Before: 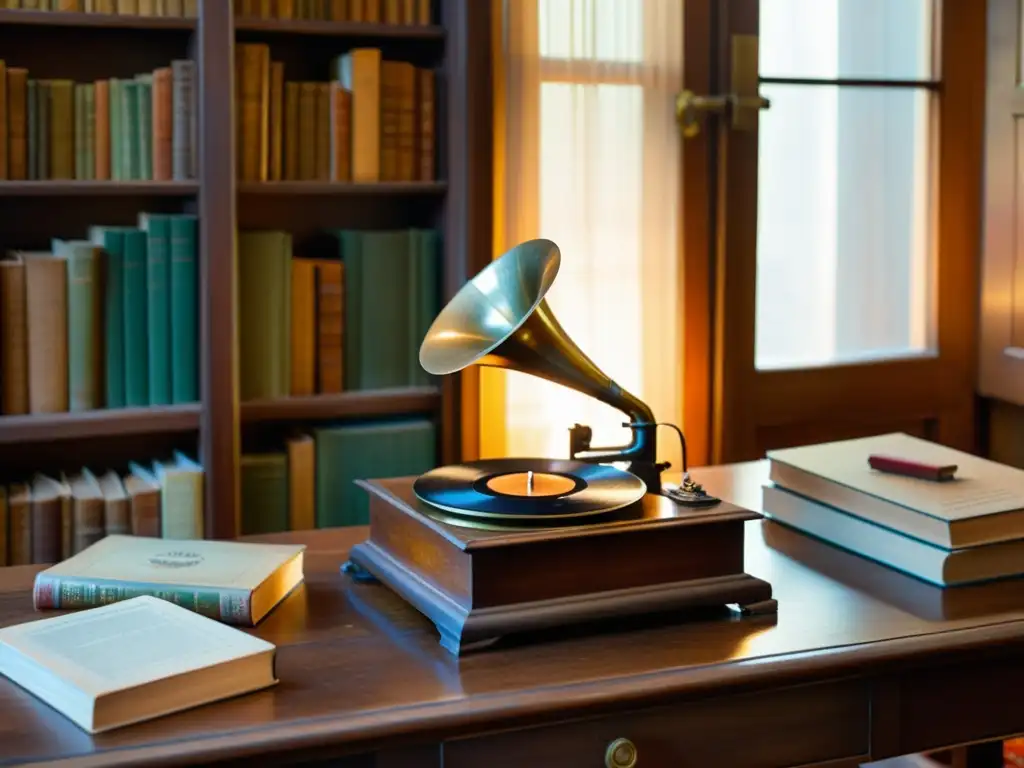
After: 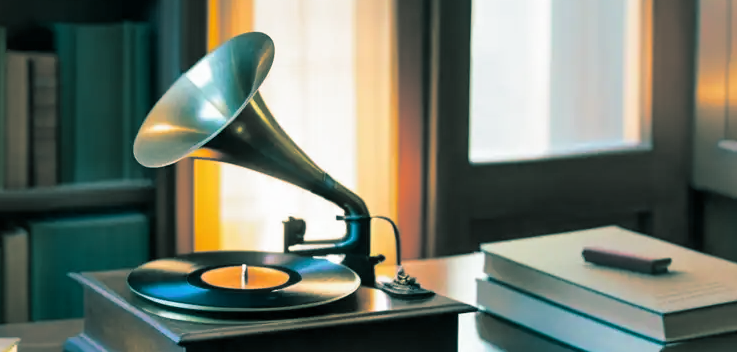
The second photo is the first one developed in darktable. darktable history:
crop and rotate: left 27.938%, top 27.046%, bottom 27.046%
split-toning: shadows › hue 183.6°, shadows › saturation 0.52, highlights › hue 0°, highlights › saturation 0
